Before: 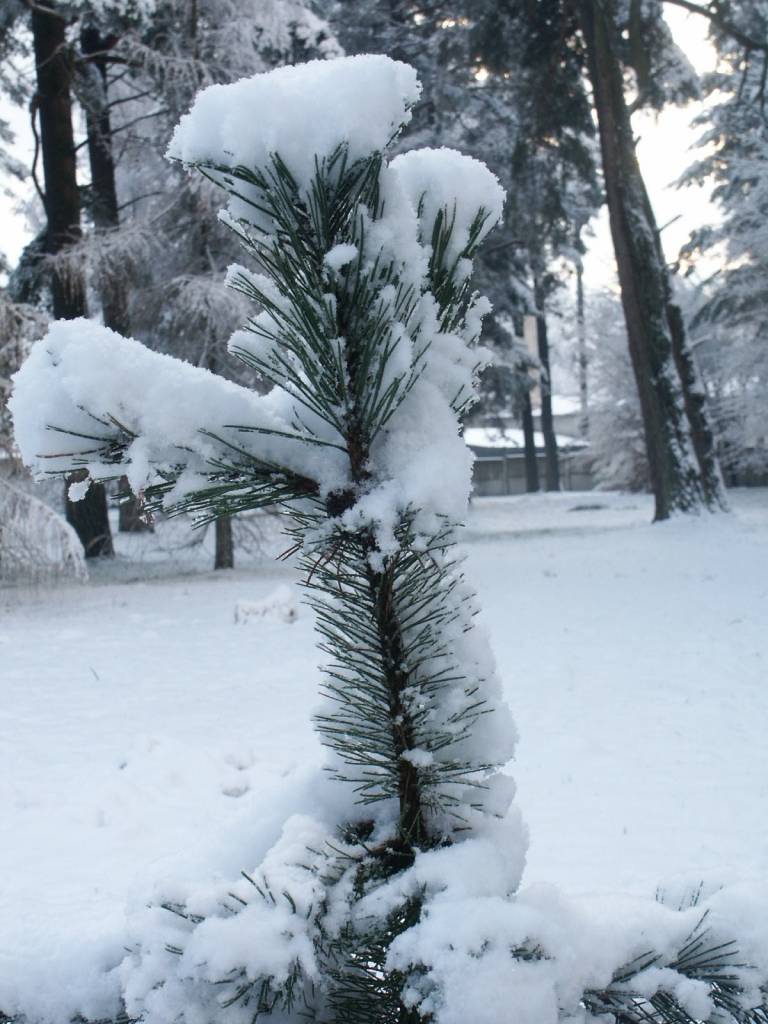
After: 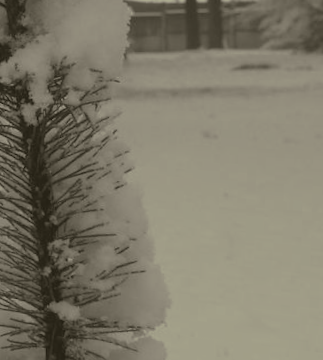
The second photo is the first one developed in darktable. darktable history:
crop: left 37.221%, top 45.169%, right 20.63%, bottom 13.777%
rotate and perspective: rotation 1.69°, lens shift (vertical) -0.023, lens shift (horizontal) -0.291, crop left 0.025, crop right 0.988, crop top 0.092, crop bottom 0.842
colorize: hue 41.44°, saturation 22%, source mix 60%, lightness 10.61%
split-toning: shadows › hue 290.82°, shadows › saturation 0.34, highlights › saturation 0.38, balance 0, compress 50%
